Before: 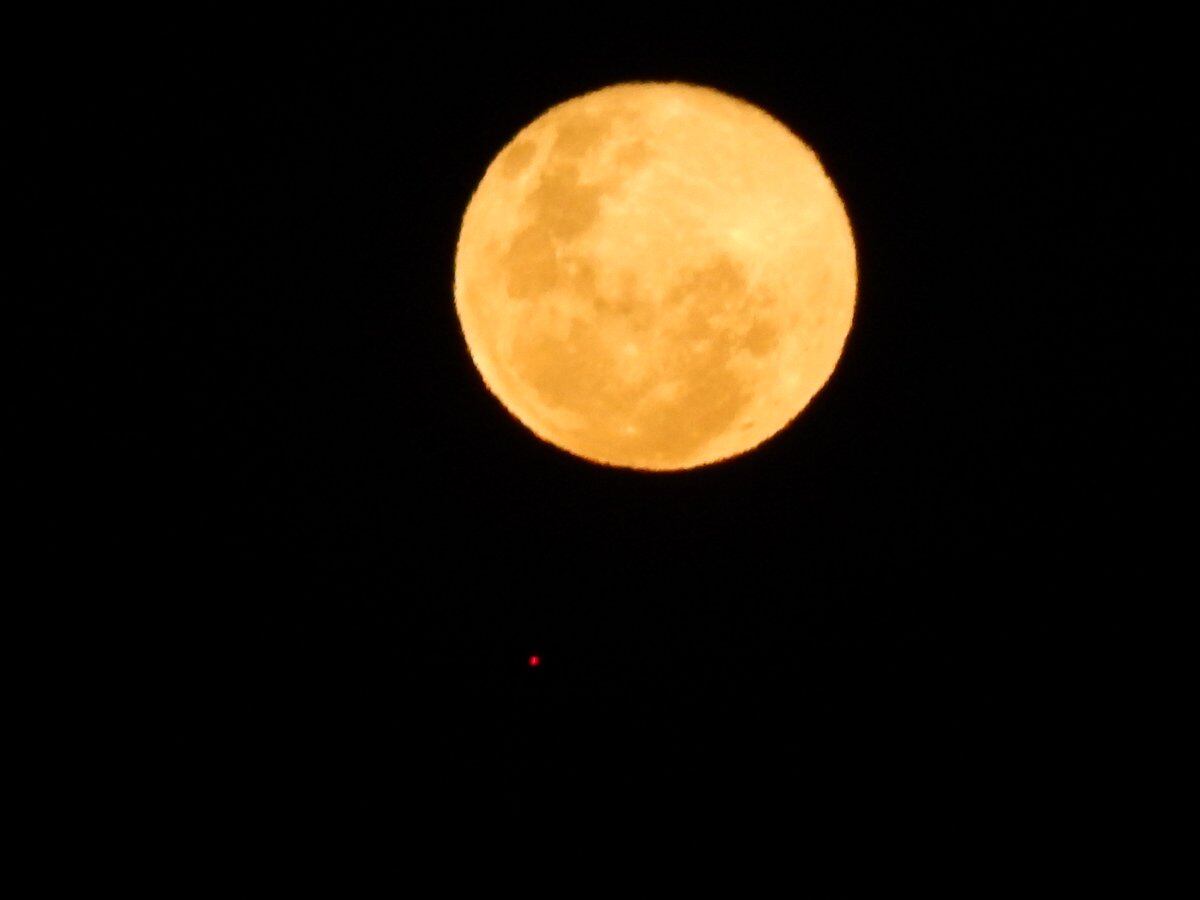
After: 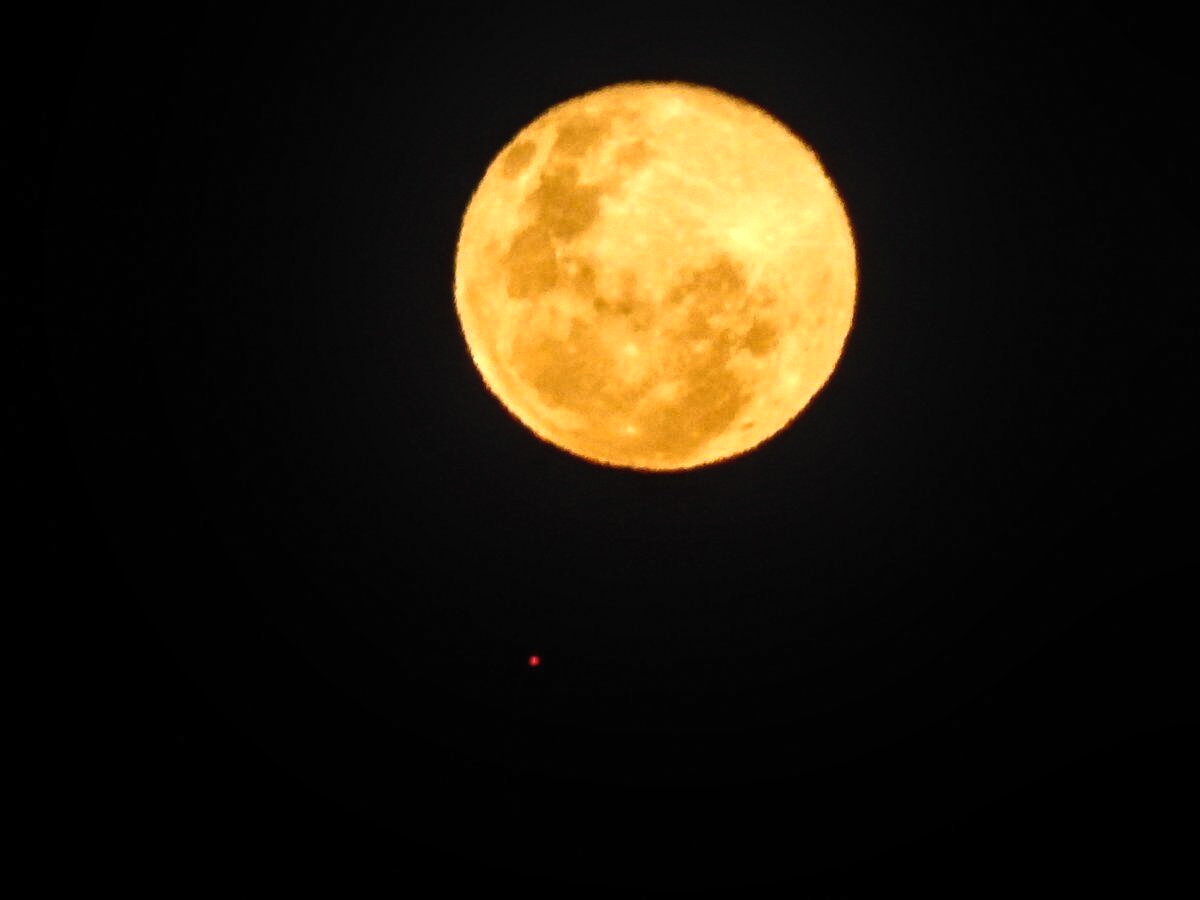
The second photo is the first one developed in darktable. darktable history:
local contrast: detail 130%
tone equalizer: -8 EV 0 EV, -7 EV -0.001 EV, -6 EV 0.001 EV, -5 EV -0.045 EV, -4 EV -0.108 EV, -3 EV -0.169 EV, -2 EV 0.251 EV, -1 EV 0.71 EV, +0 EV 0.478 EV, edges refinement/feathering 500, mask exposure compensation -1.57 EV, preserve details no
